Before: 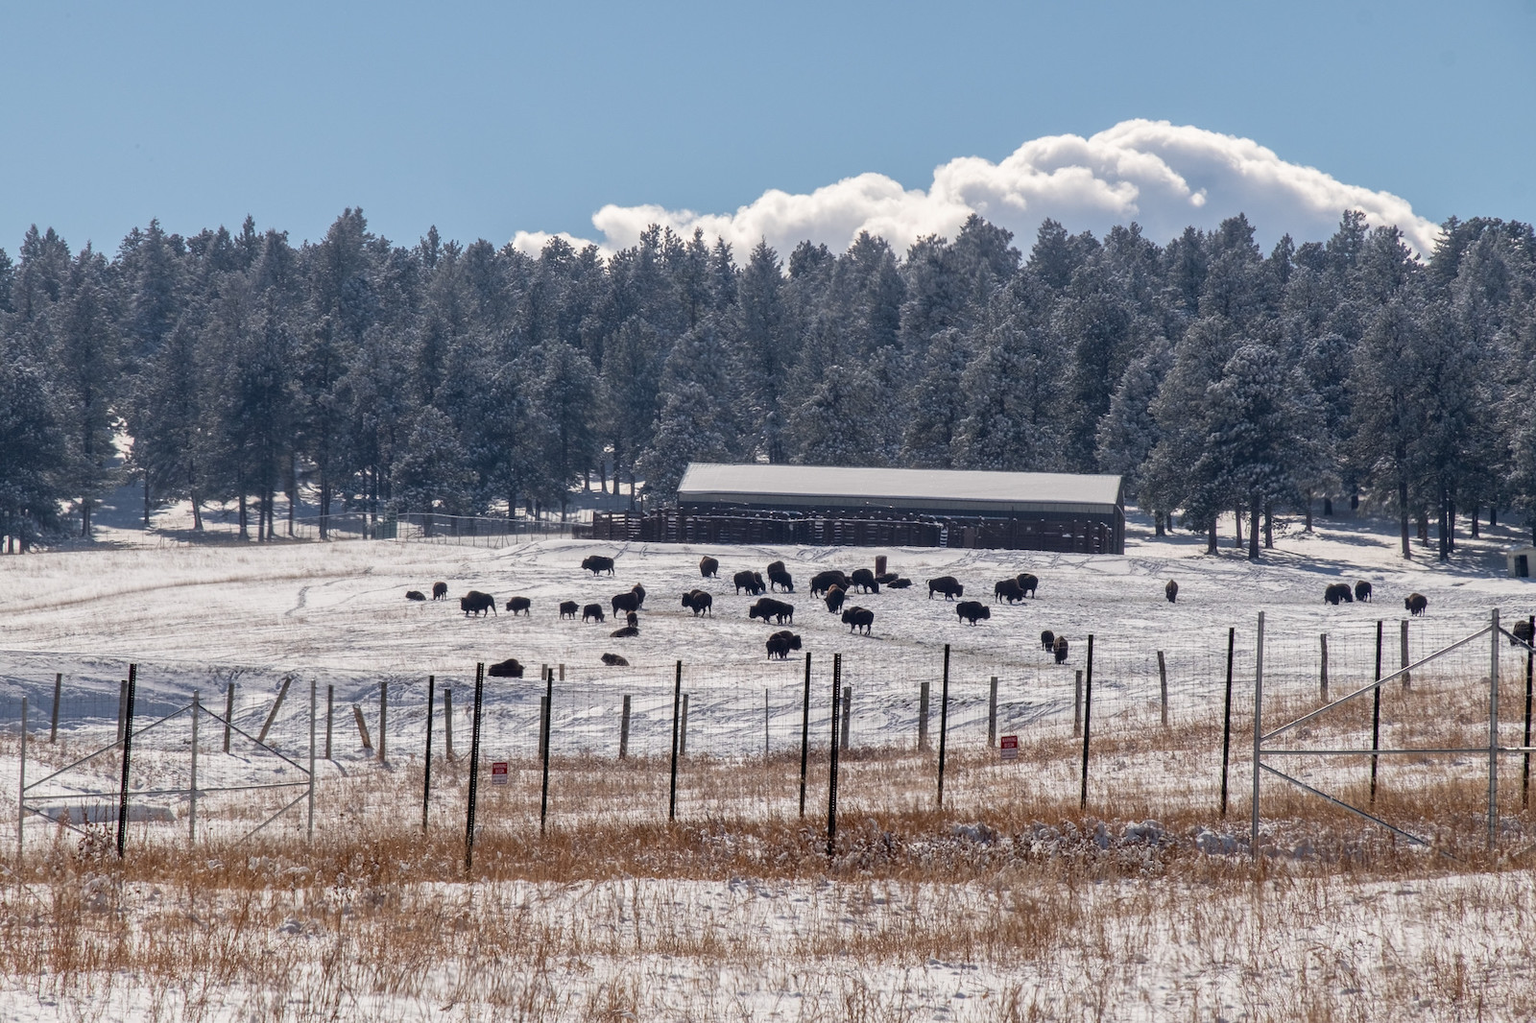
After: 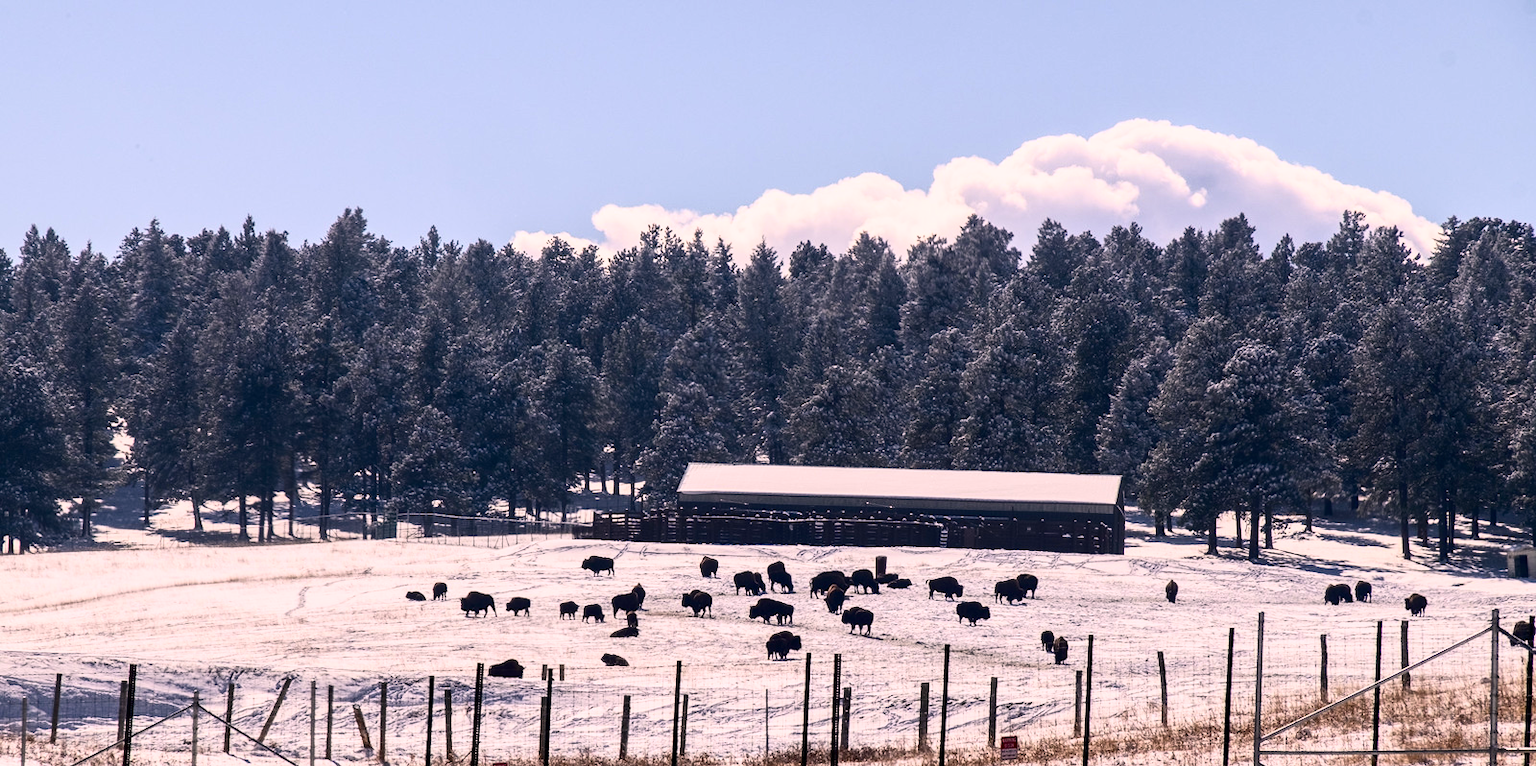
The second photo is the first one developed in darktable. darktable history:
contrast brightness saturation: contrast 0.4, brightness 0.05, saturation 0.25
color correction: highlights a* 11.96, highlights b* 11.58
white balance: red 0.967, blue 1.049
crop: bottom 24.967%
